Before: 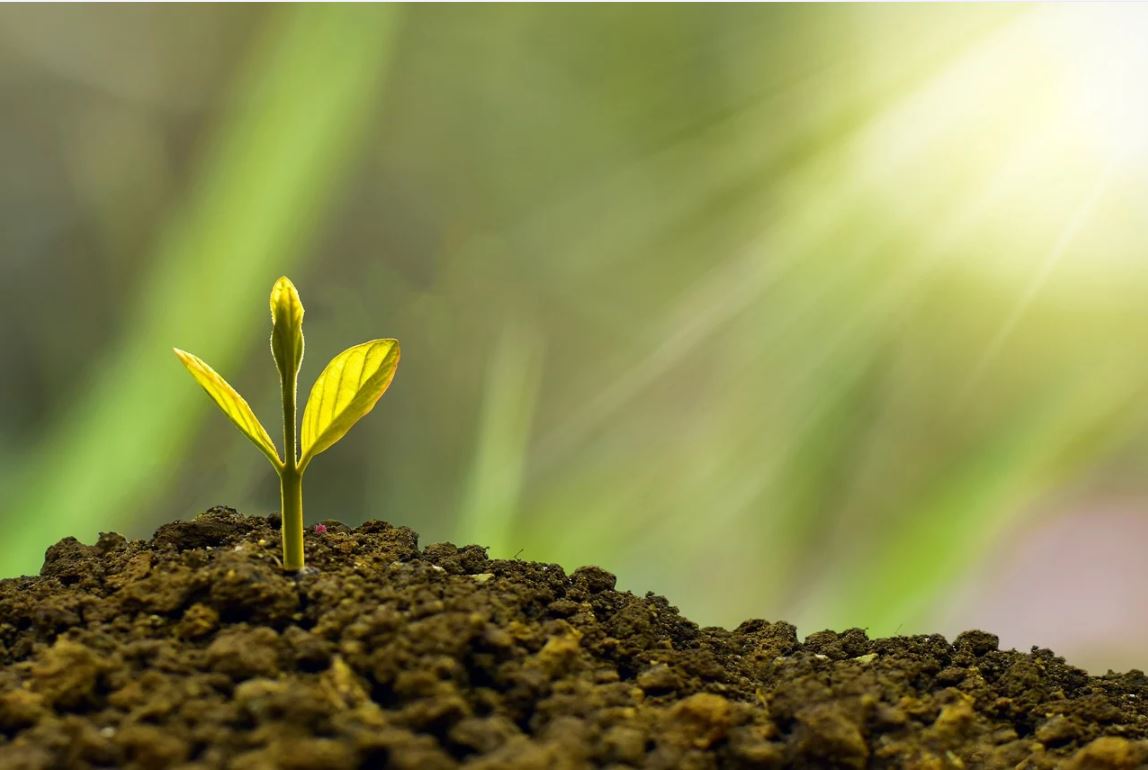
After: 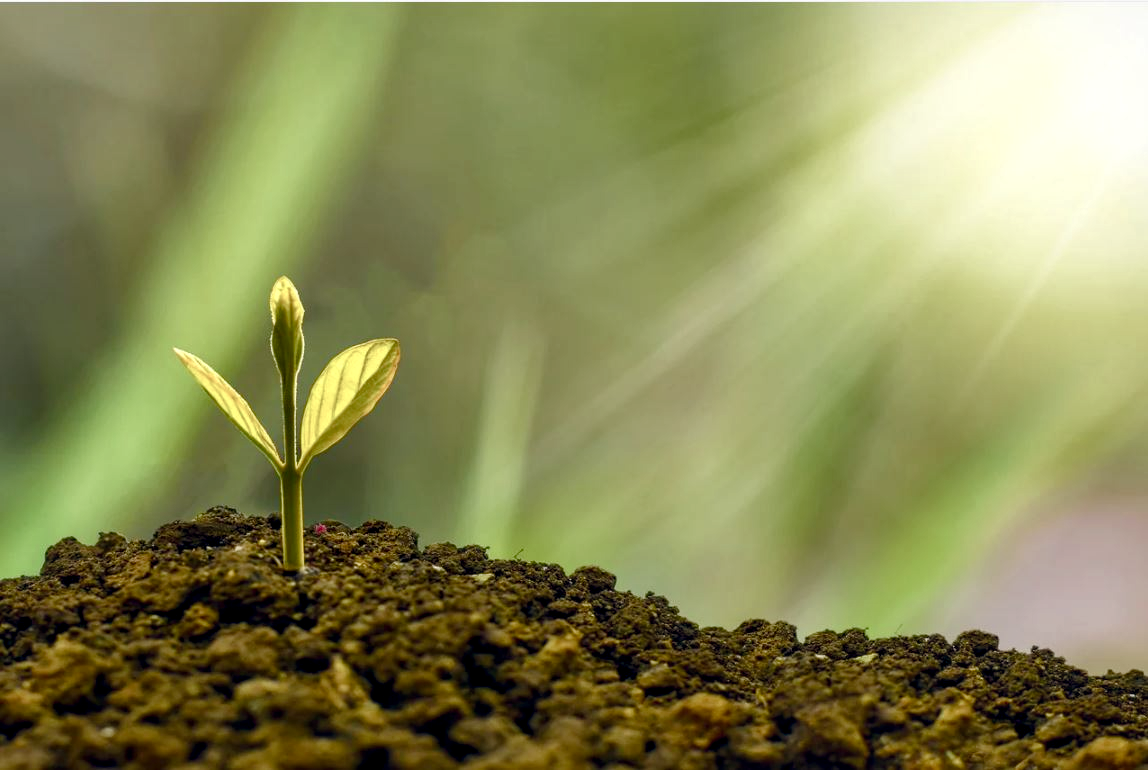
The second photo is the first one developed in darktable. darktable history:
local contrast: on, module defaults
color balance rgb: global offset › chroma 0.054%, global offset › hue 253.35°, perceptual saturation grading › global saturation 20%, perceptual saturation grading › highlights -49.038%, perceptual saturation grading › shadows 24.438%
